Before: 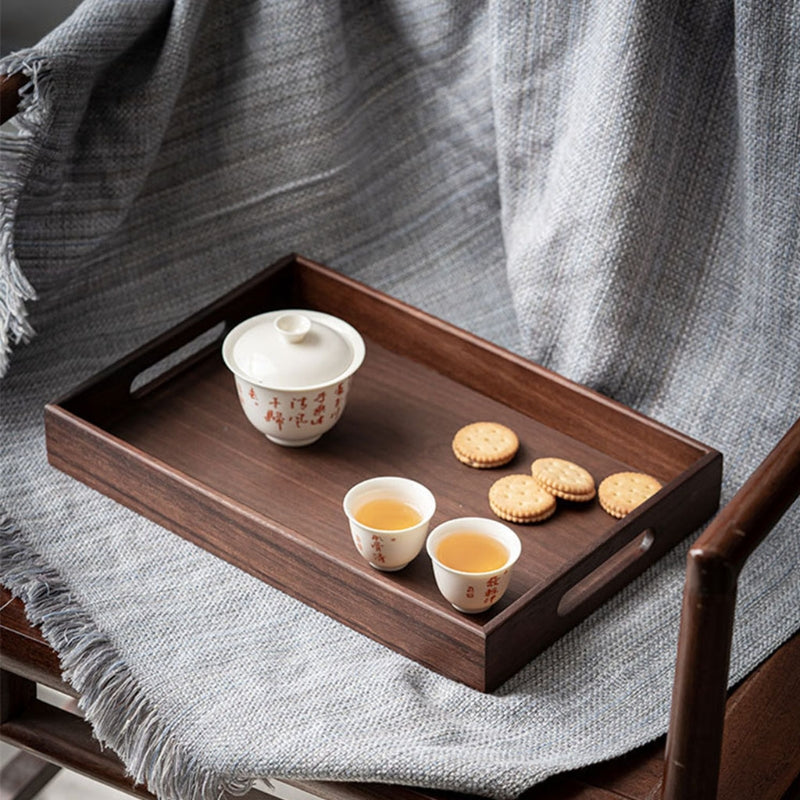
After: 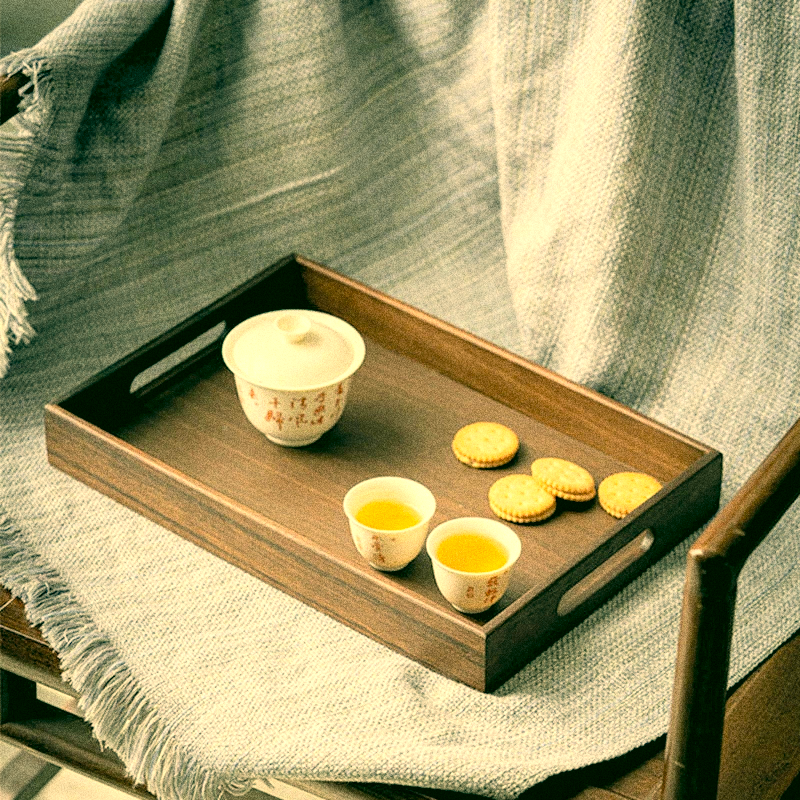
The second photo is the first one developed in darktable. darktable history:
exposure: black level correction 0.003, exposure 0.383 EV, compensate highlight preservation false
grain: coarseness 14.49 ISO, strength 48.04%, mid-tones bias 35%
color correction: highlights a* 5.62, highlights b* 33.57, shadows a* -25.86, shadows b* 4.02
contrast brightness saturation: contrast 0.1, brightness 0.3, saturation 0.14
